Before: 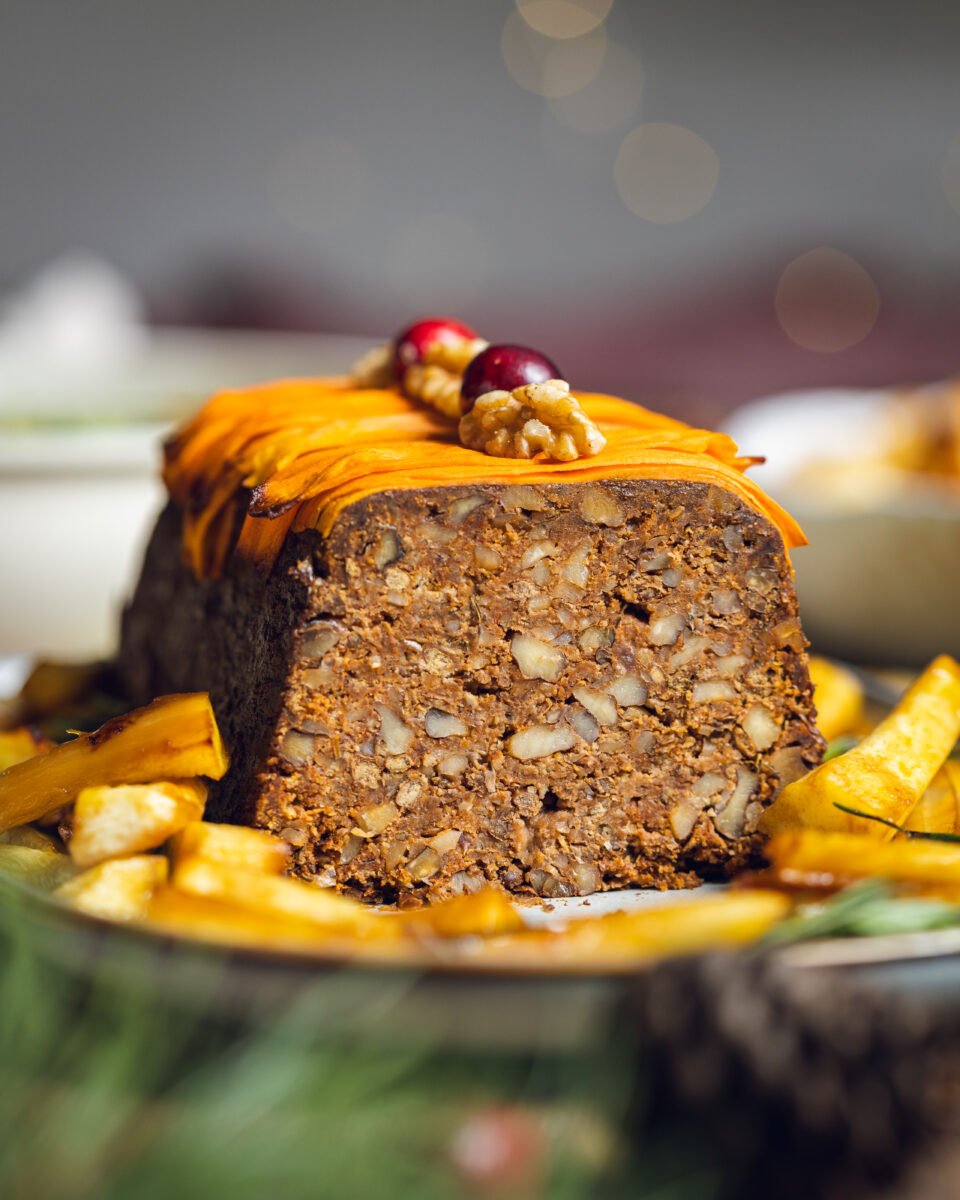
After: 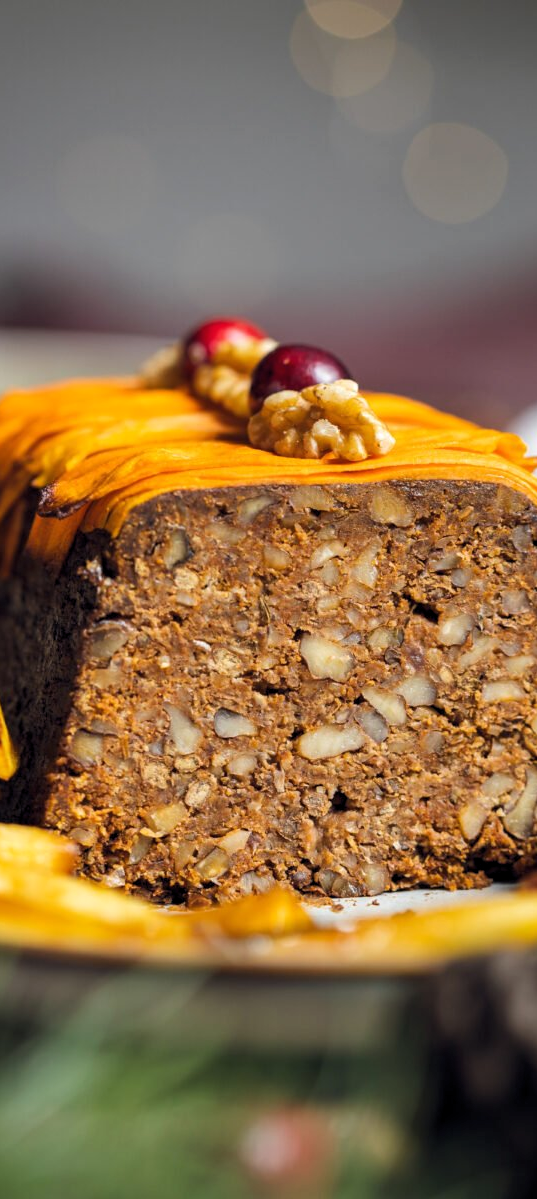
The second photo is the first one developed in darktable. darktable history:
crop: left 21.99%, right 22.035%, bottom 0.012%
levels: levels [0.026, 0.507, 0.987]
